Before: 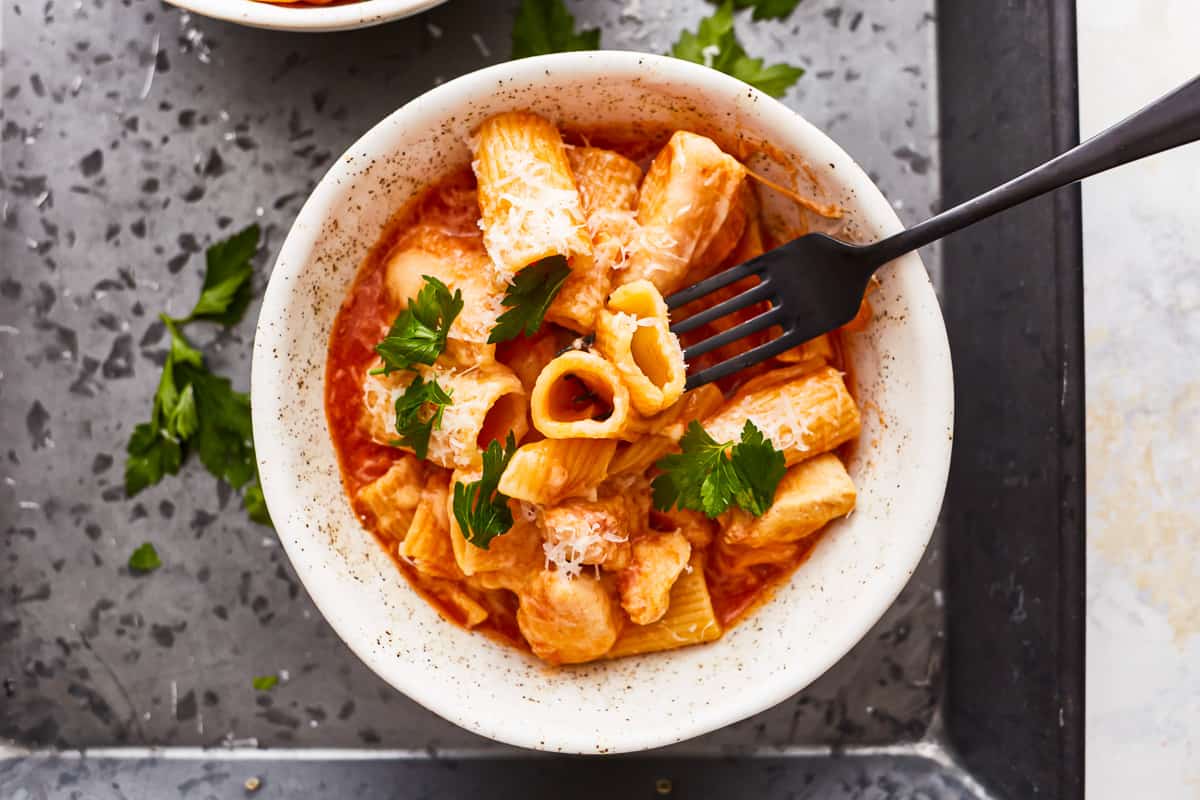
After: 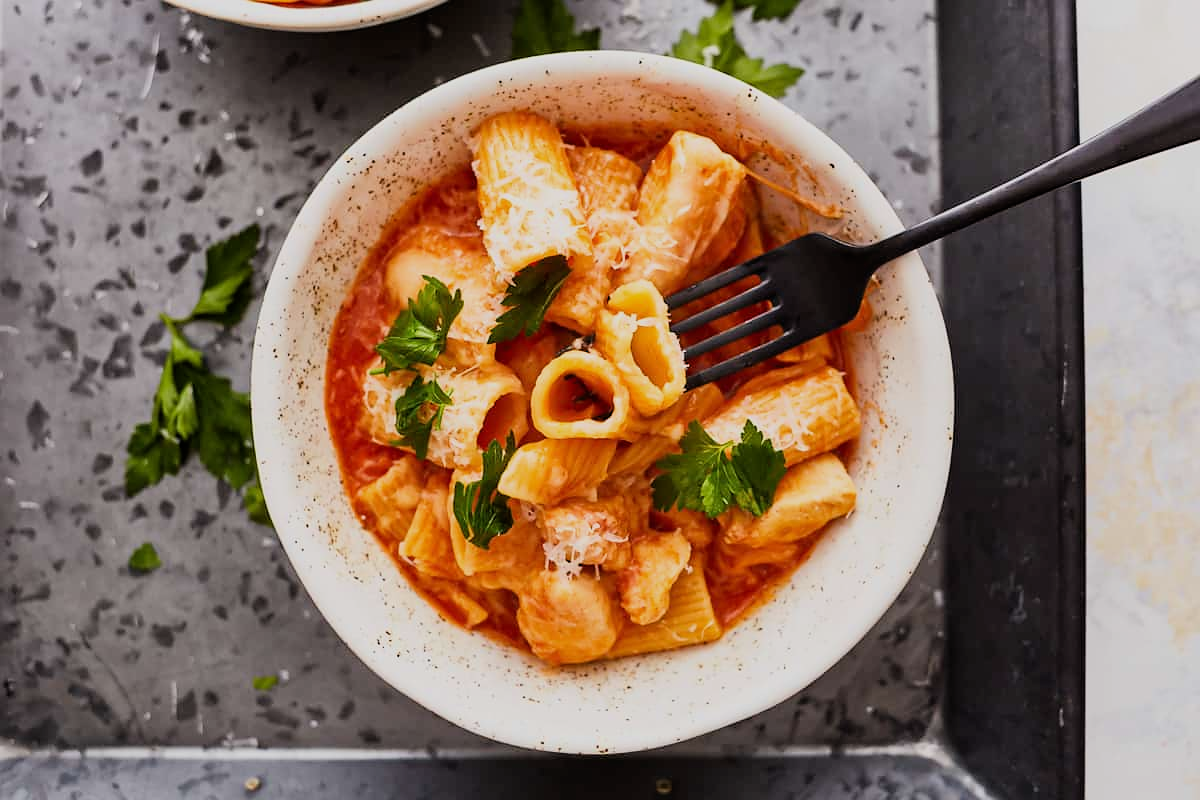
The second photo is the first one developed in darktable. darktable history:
sharpen: radius 1.035, threshold 0.905
filmic rgb: black relative exposure -8 EV, white relative exposure 3.94 EV, hardness 4.28, color science v6 (2022)
